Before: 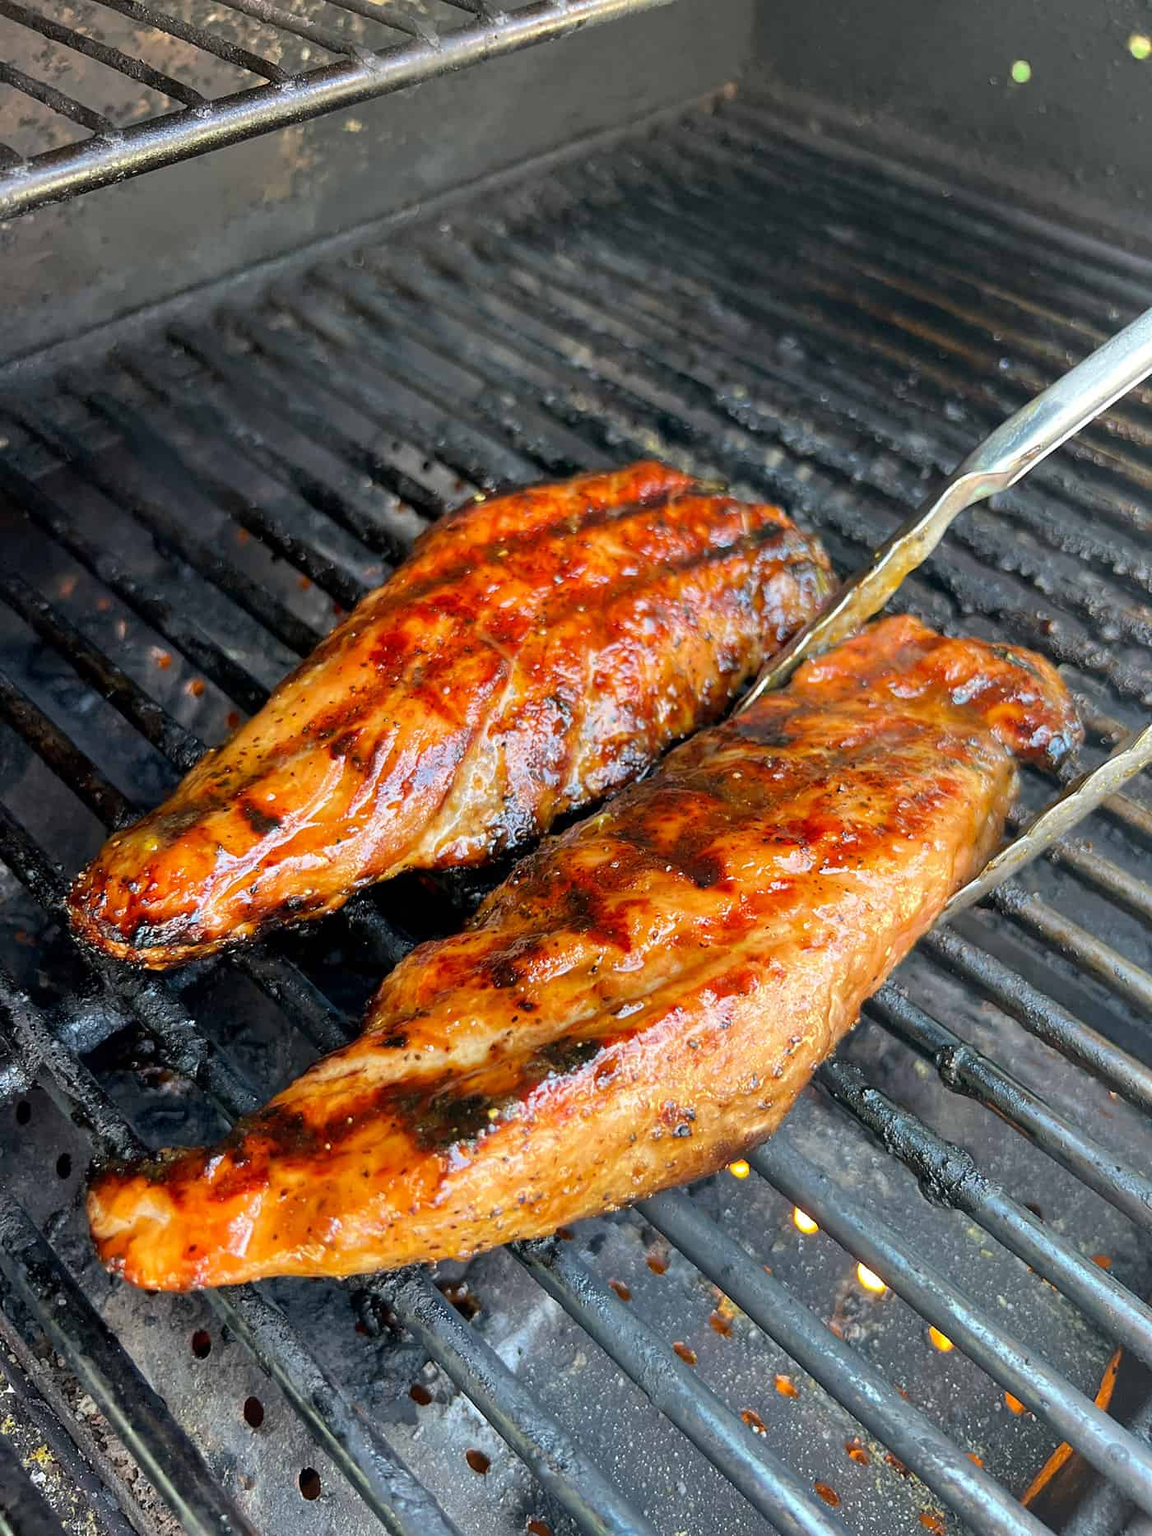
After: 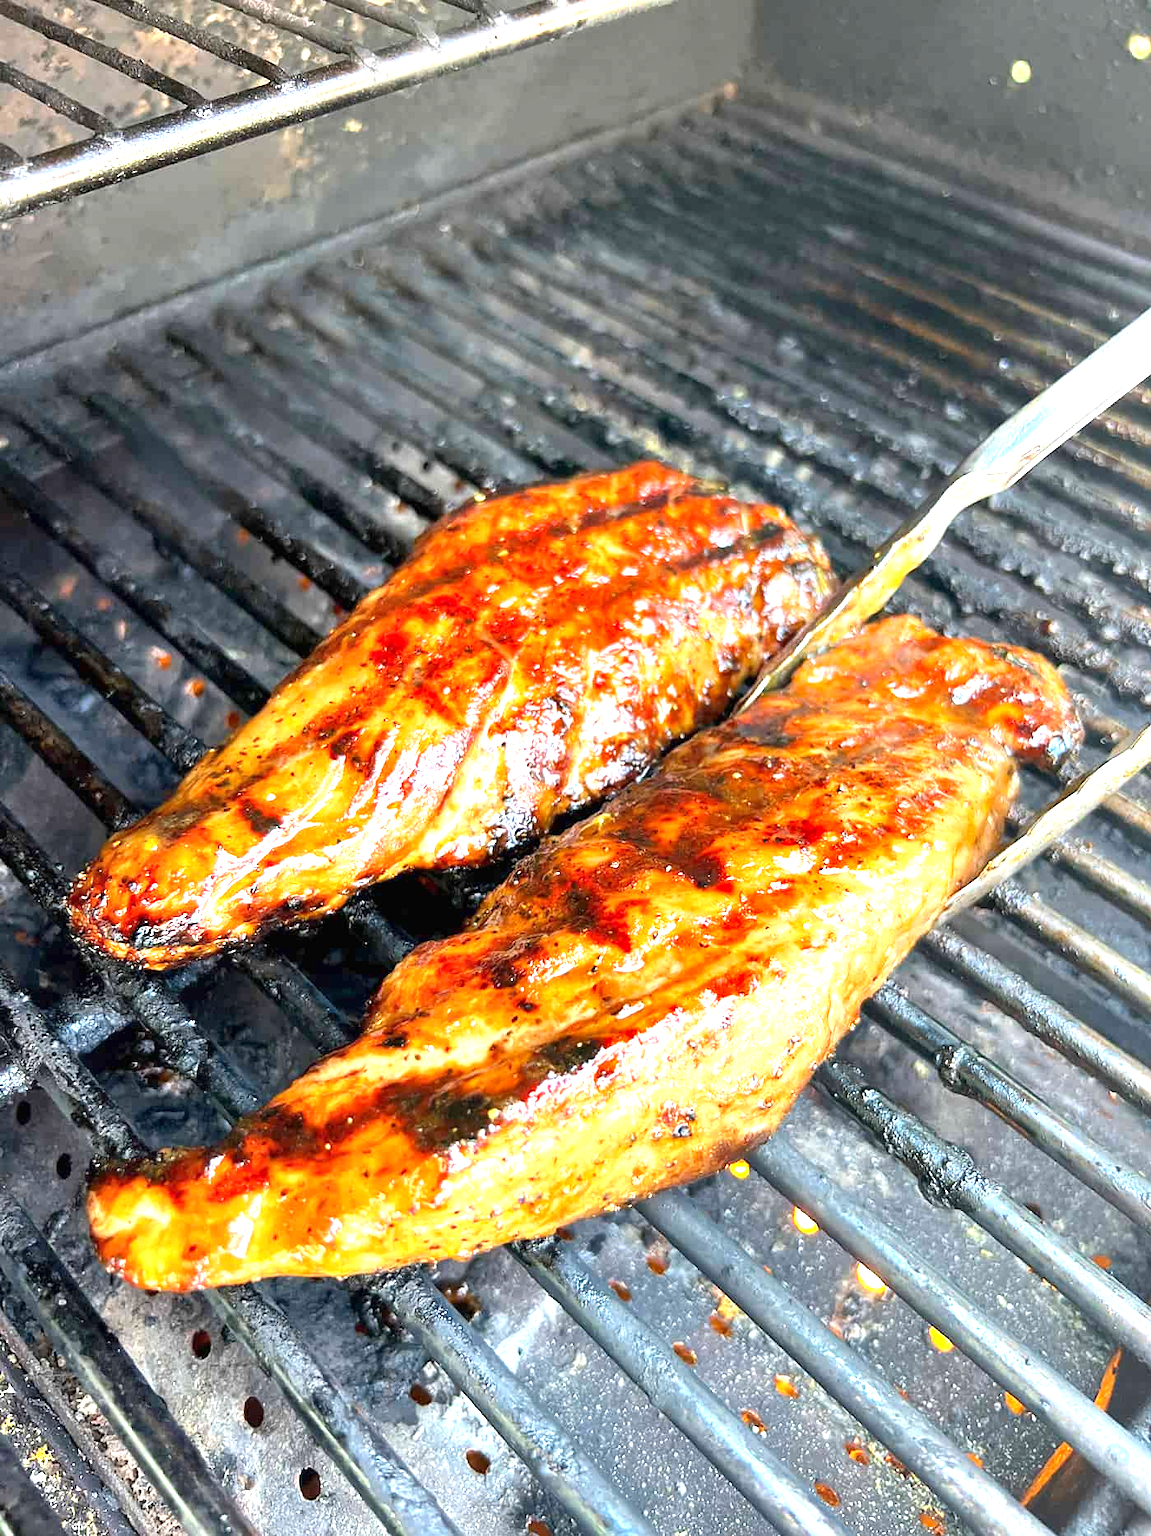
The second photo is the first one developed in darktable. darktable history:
exposure: black level correction 0, exposure 1.377 EV, compensate highlight preservation false
shadows and highlights: shadows 37.38, highlights -27.64, soften with gaussian
